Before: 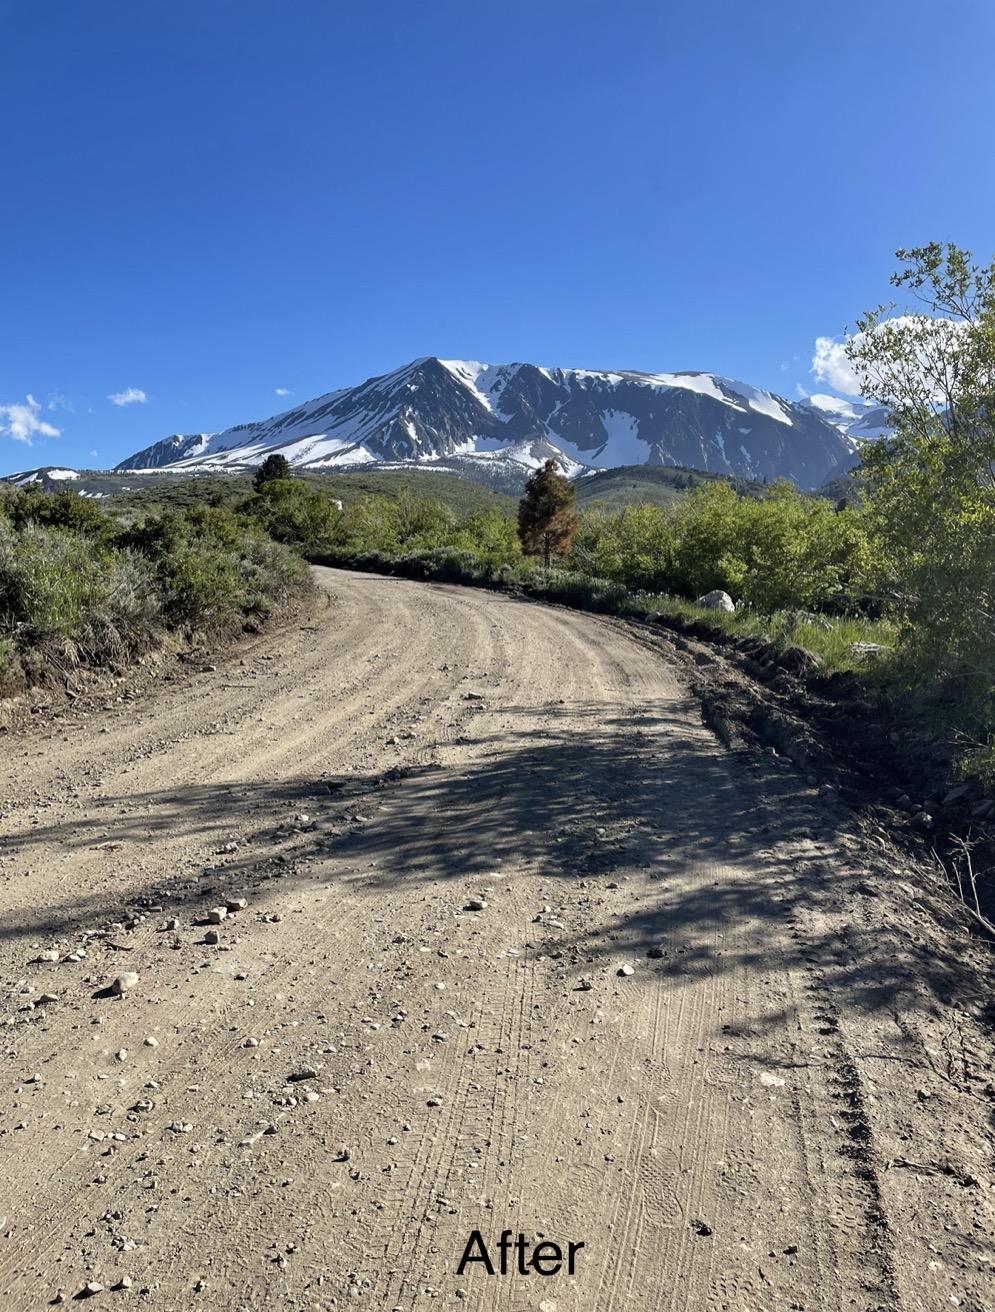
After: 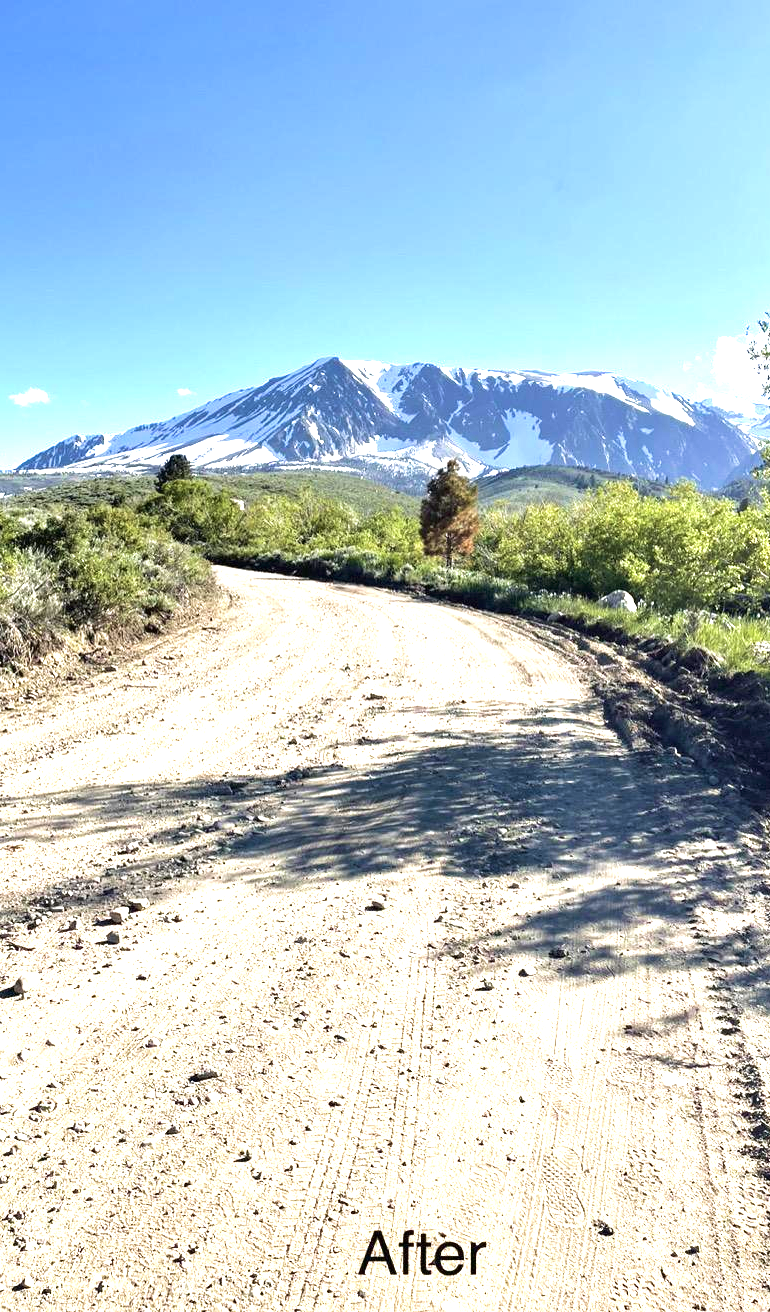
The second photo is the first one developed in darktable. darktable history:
exposure: black level correction 0, exposure 1.684 EV, compensate highlight preservation false
crop: left 9.852%, right 12.714%
velvia: on, module defaults
